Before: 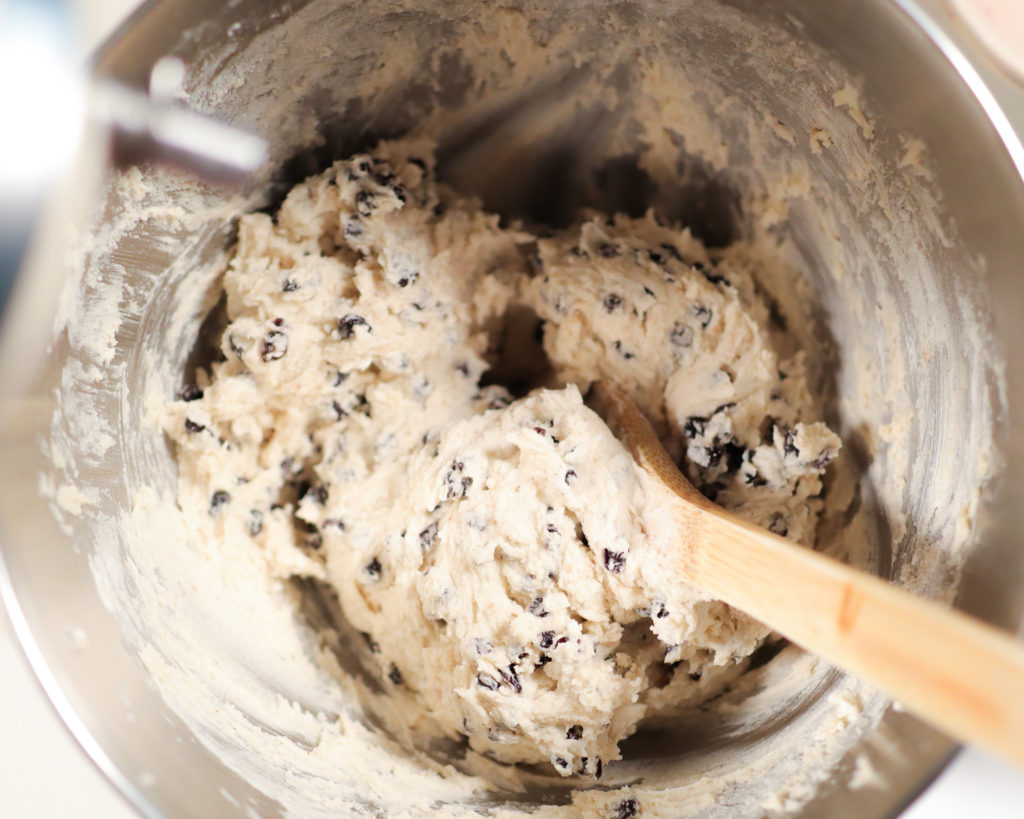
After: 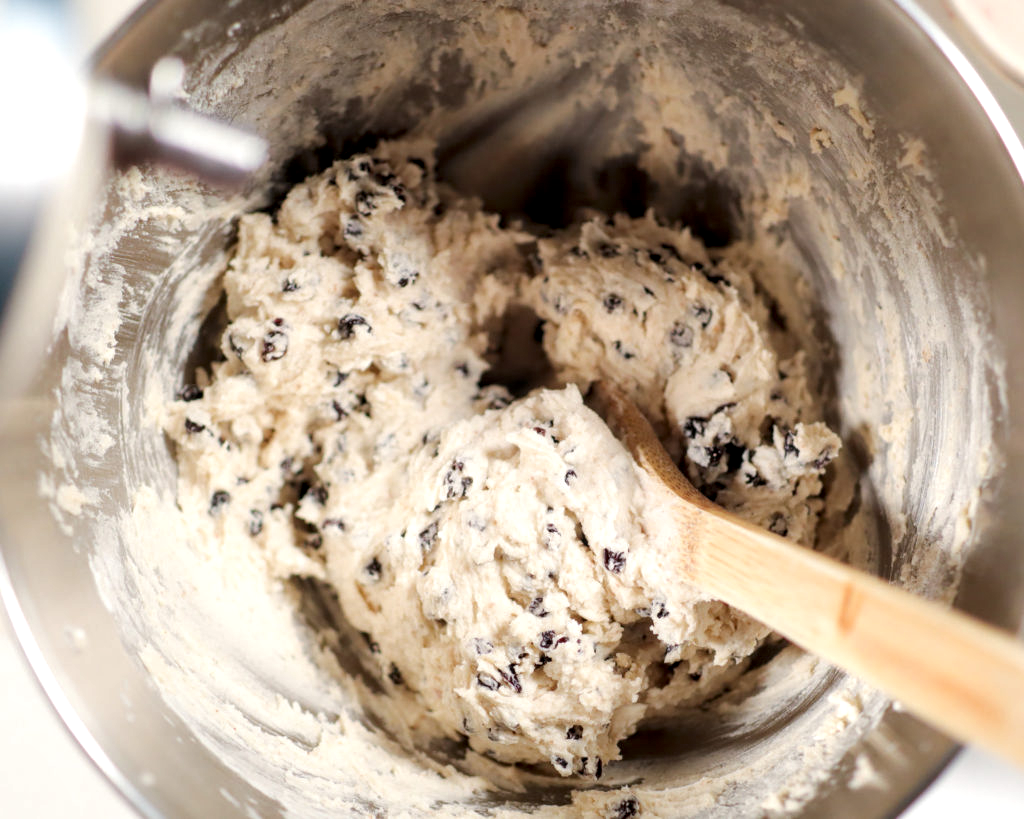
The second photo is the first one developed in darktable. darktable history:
local contrast: detail 144%
white balance: emerald 1
